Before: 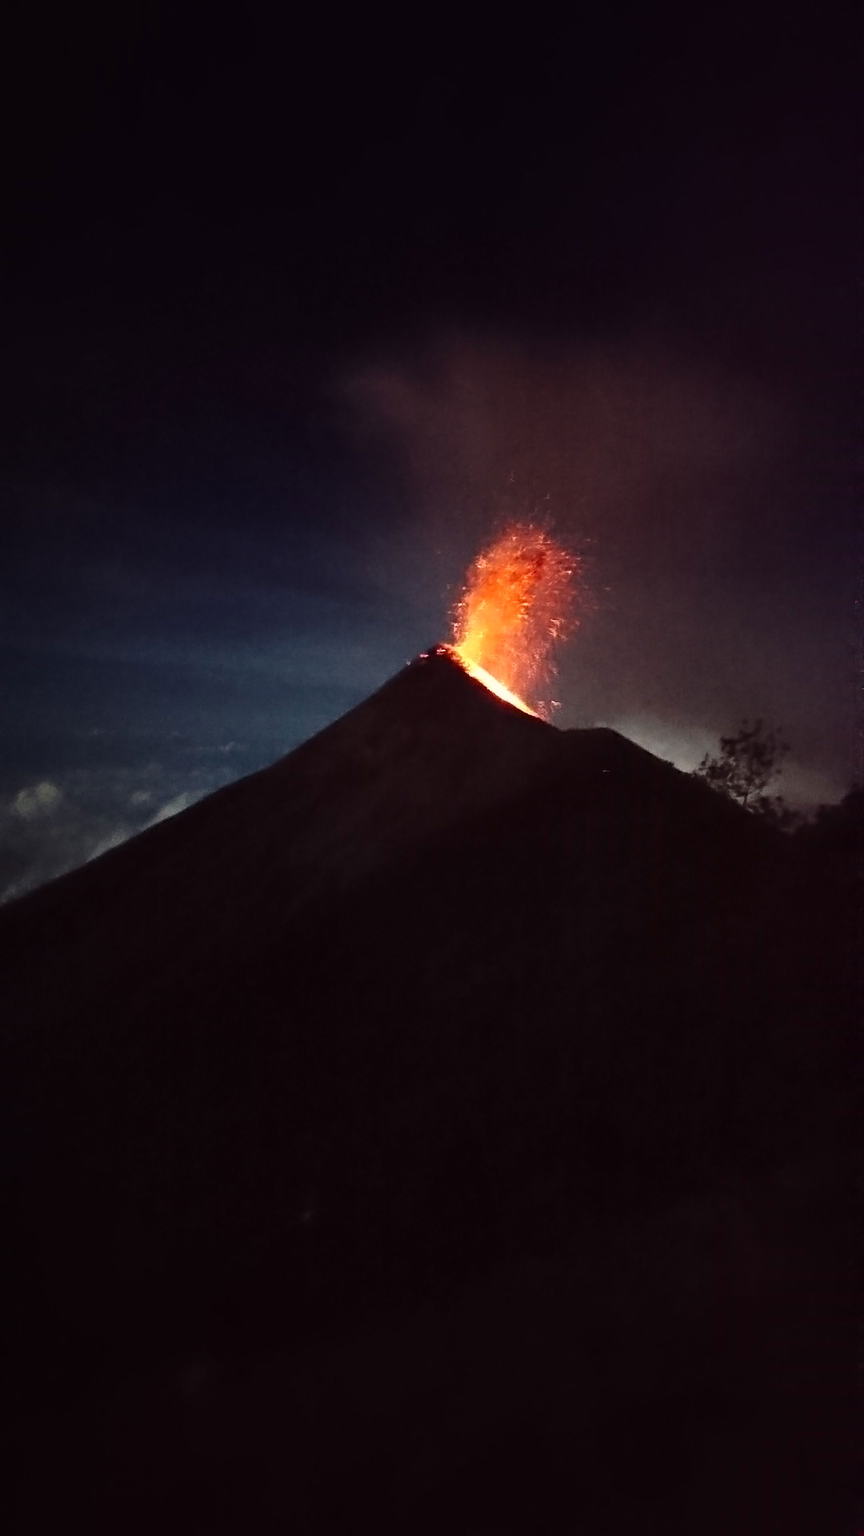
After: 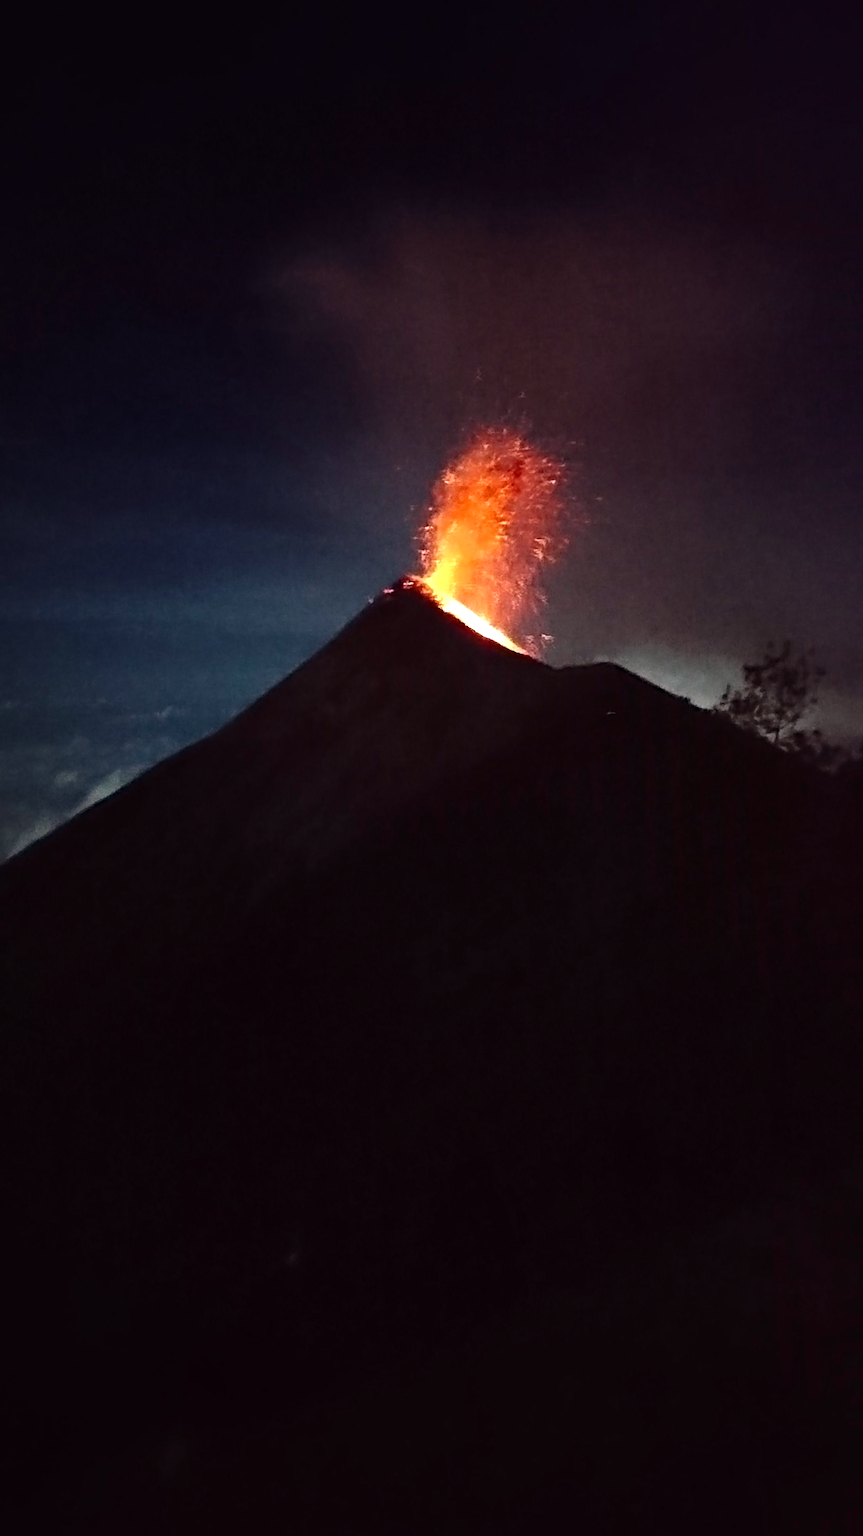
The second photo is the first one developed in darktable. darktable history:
crop and rotate: angle 3.62°, left 5.732%, top 5.695%
haze removal: compatibility mode true, adaptive false
